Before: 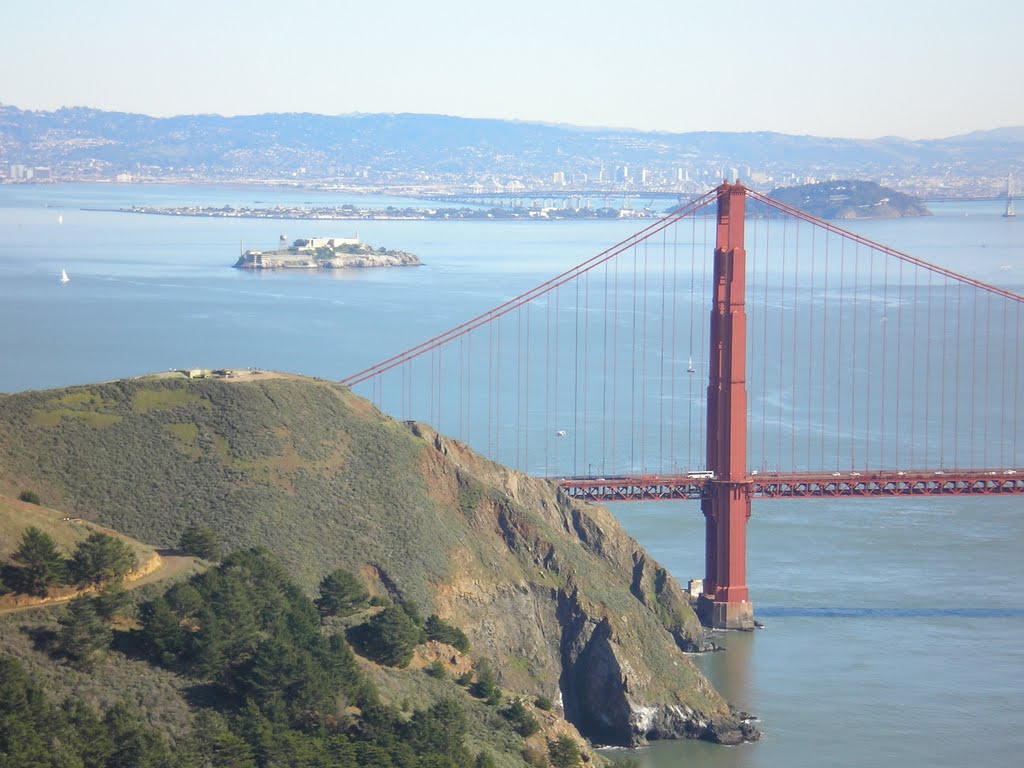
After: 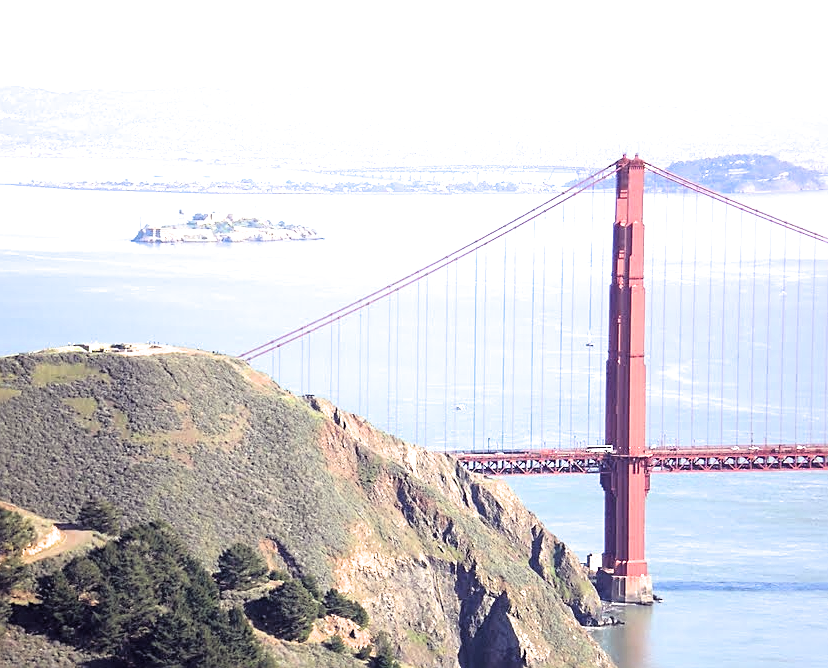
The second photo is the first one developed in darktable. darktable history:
white balance: red 0.984, blue 1.059
filmic rgb: black relative exposure -3.64 EV, white relative exposure 2.44 EV, hardness 3.29
exposure: exposure 0.6 EV, compensate highlight preservation false
color balance: lift [1.001, 0.997, 0.99, 1.01], gamma [1.007, 1, 0.975, 1.025], gain [1, 1.065, 1.052, 0.935], contrast 13.25%
sharpen: on, module defaults
crop: left 9.929%, top 3.475%, right 9.188%, bottom 9.529%
